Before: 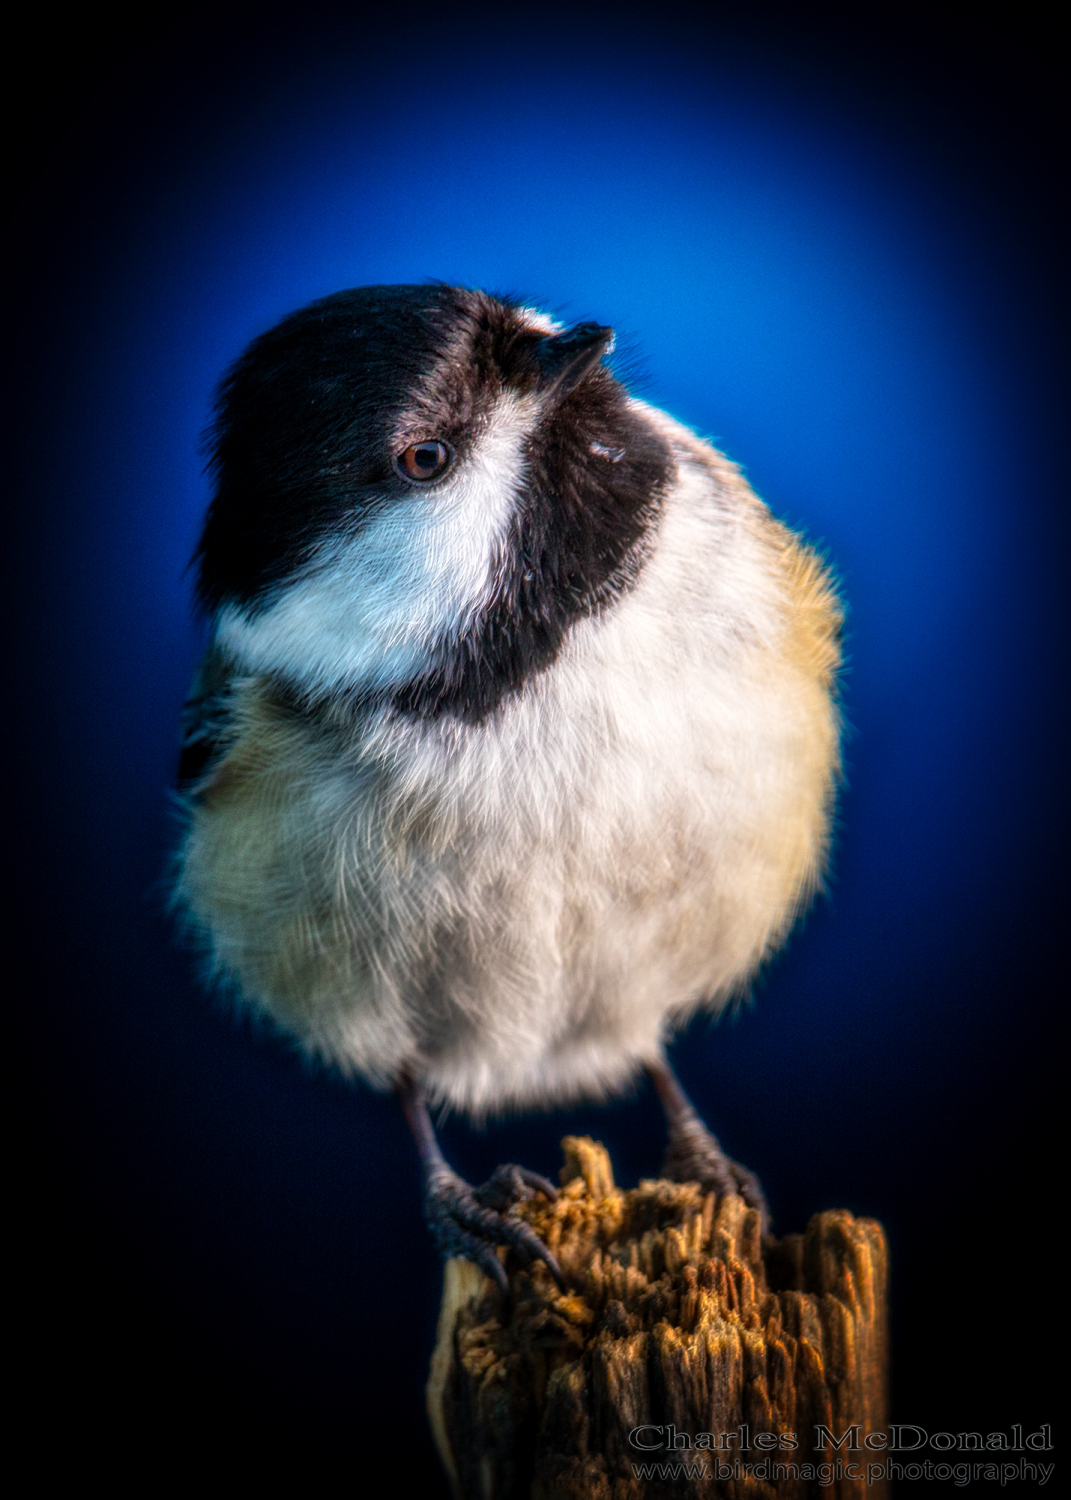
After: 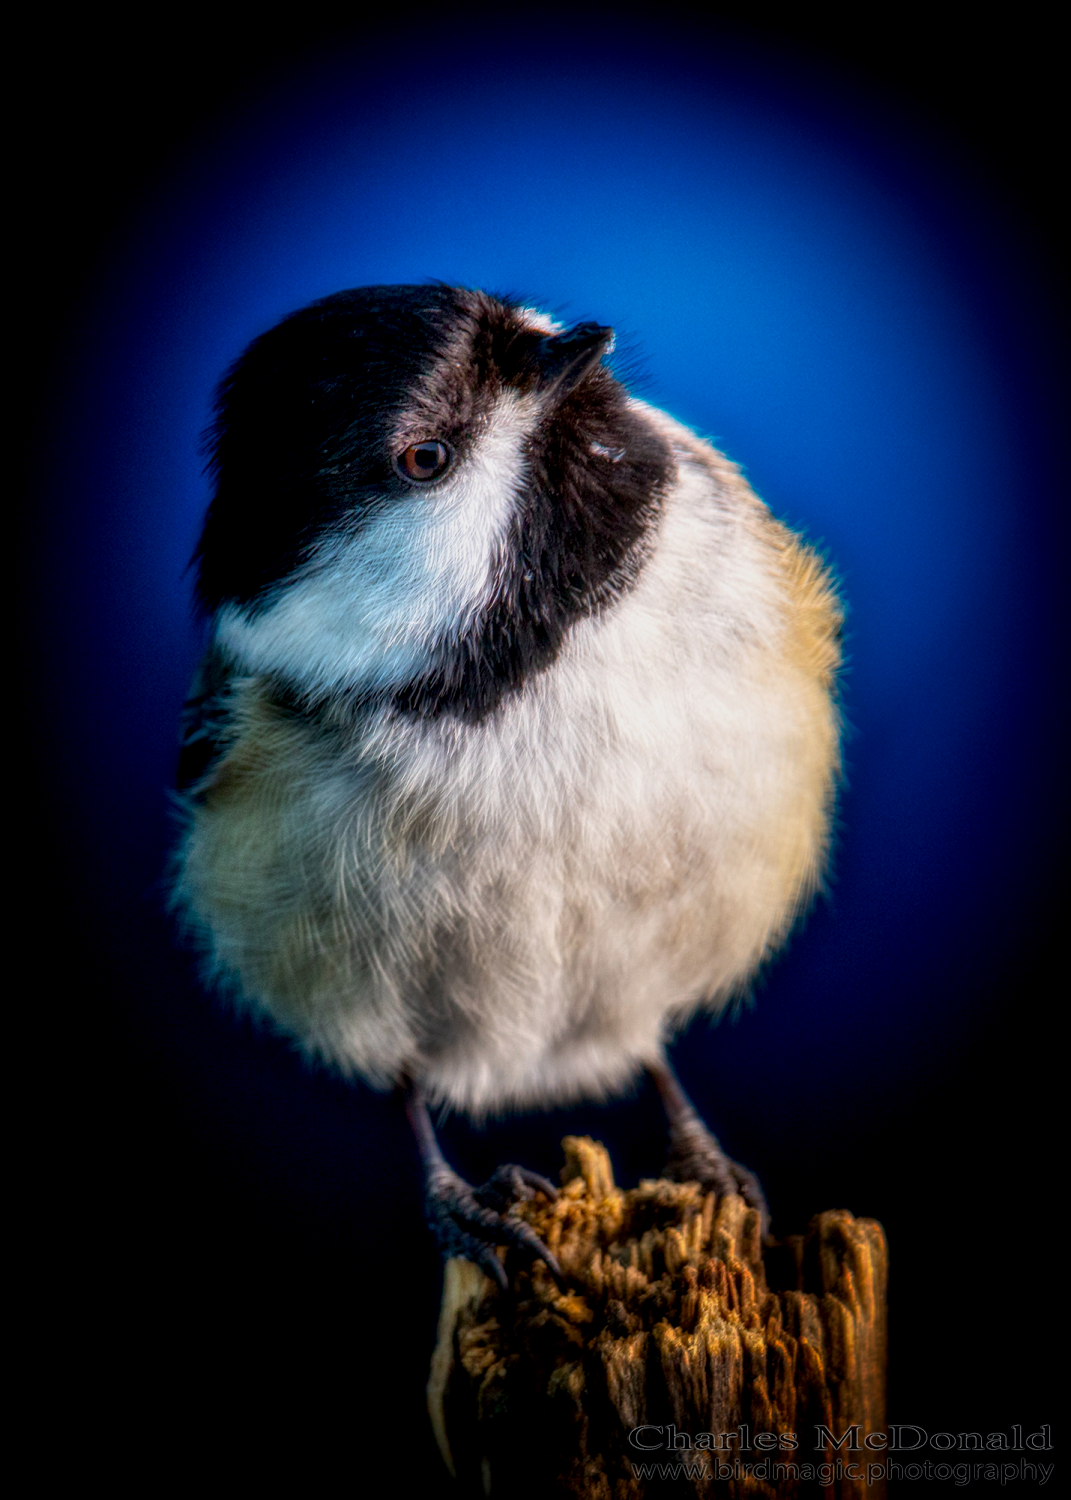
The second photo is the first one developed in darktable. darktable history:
exposure: black level correction 0.006, exposure -0.221 EV, compensate highlight preservation false
